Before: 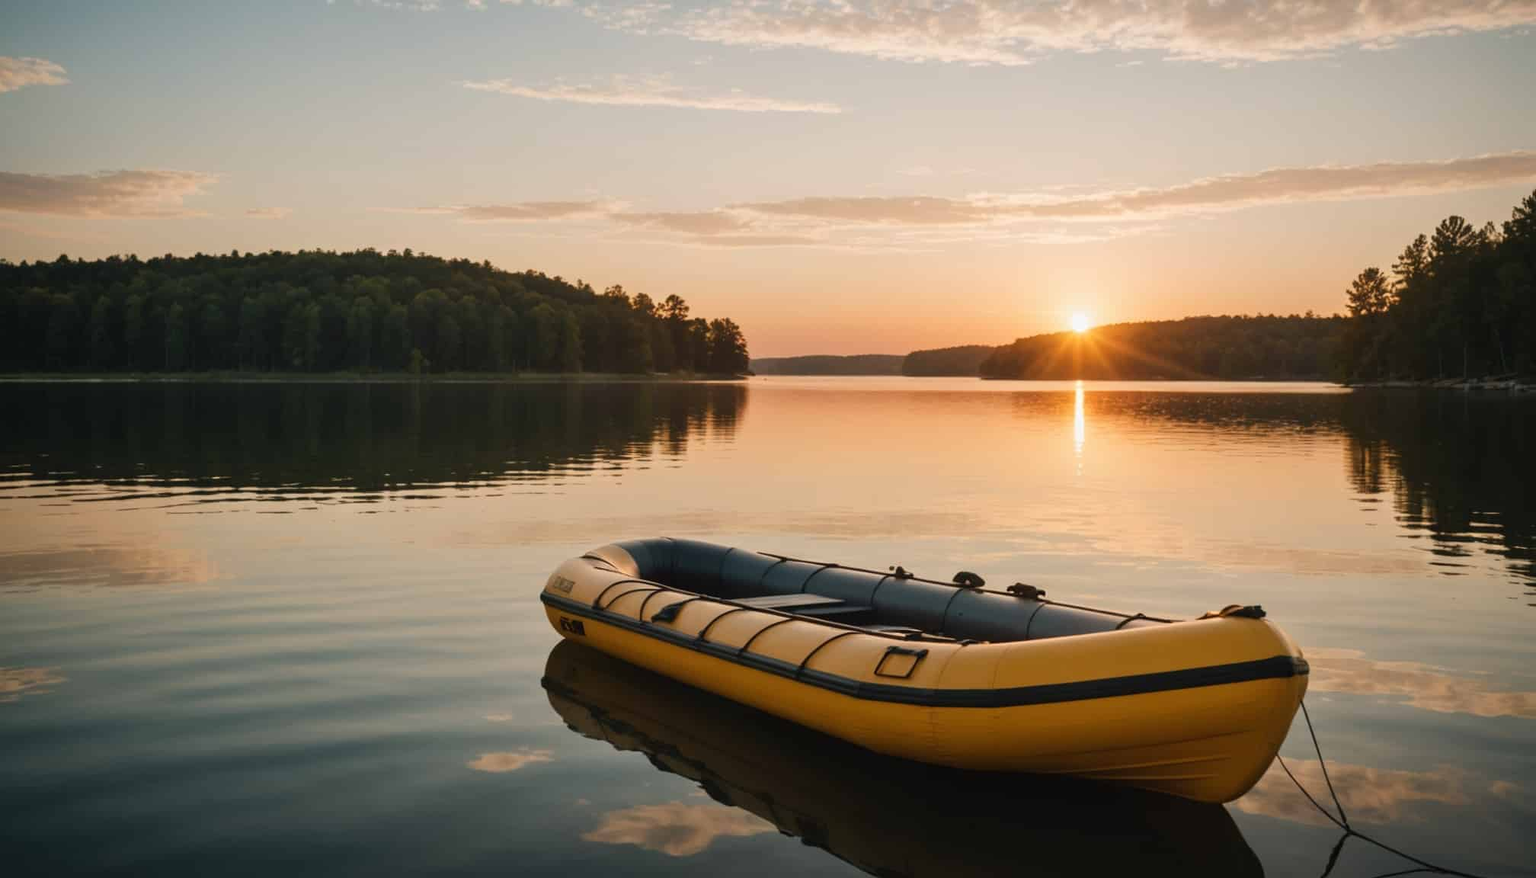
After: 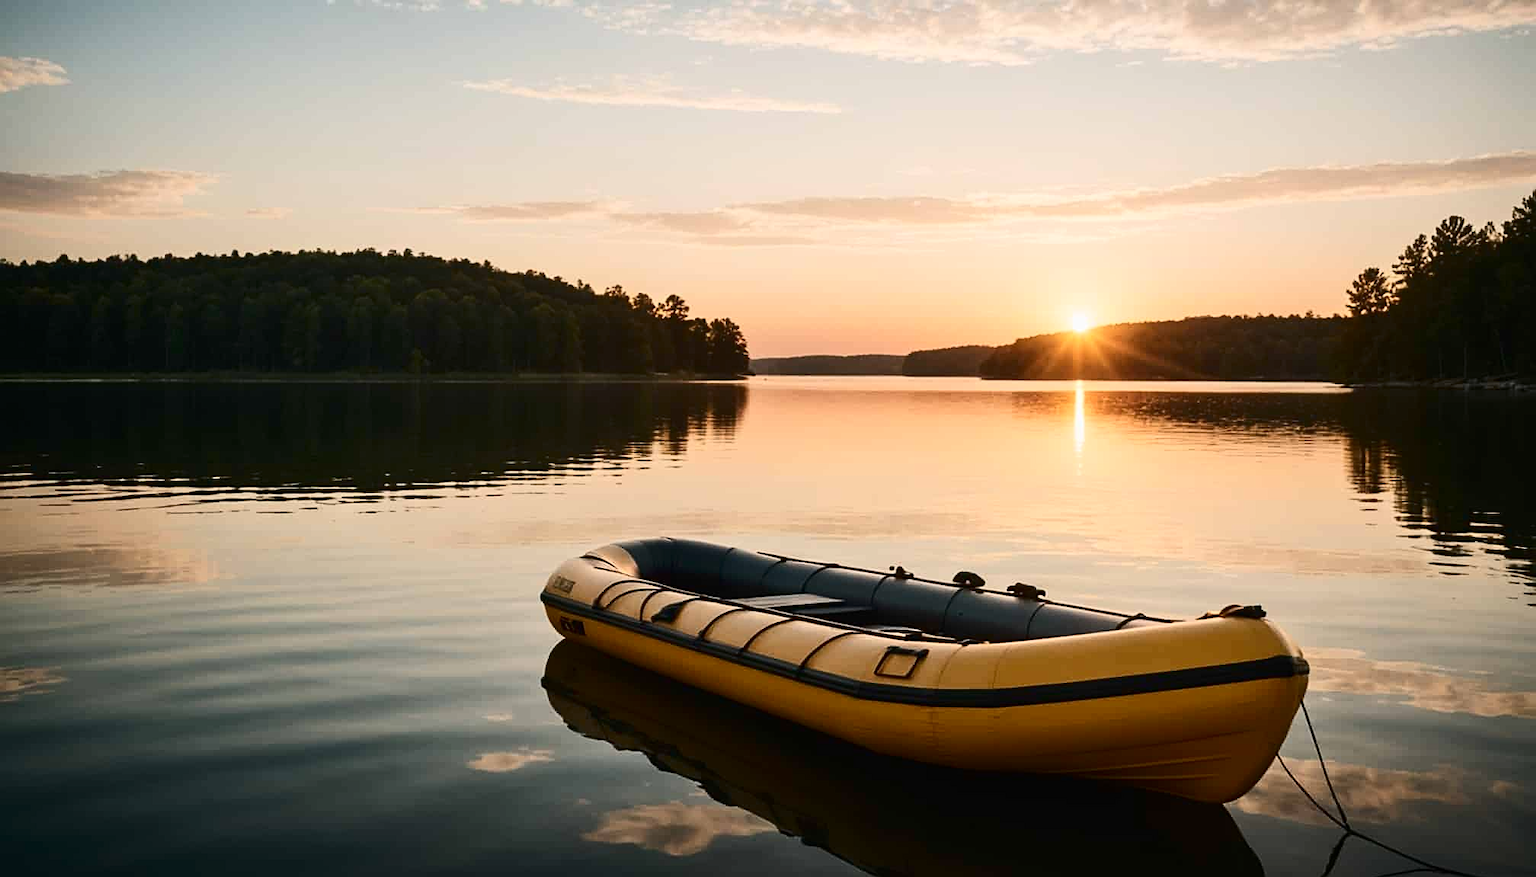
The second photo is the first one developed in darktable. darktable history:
sharpen: on, module defaults
contrast brightness saturation: contrast 0.28
